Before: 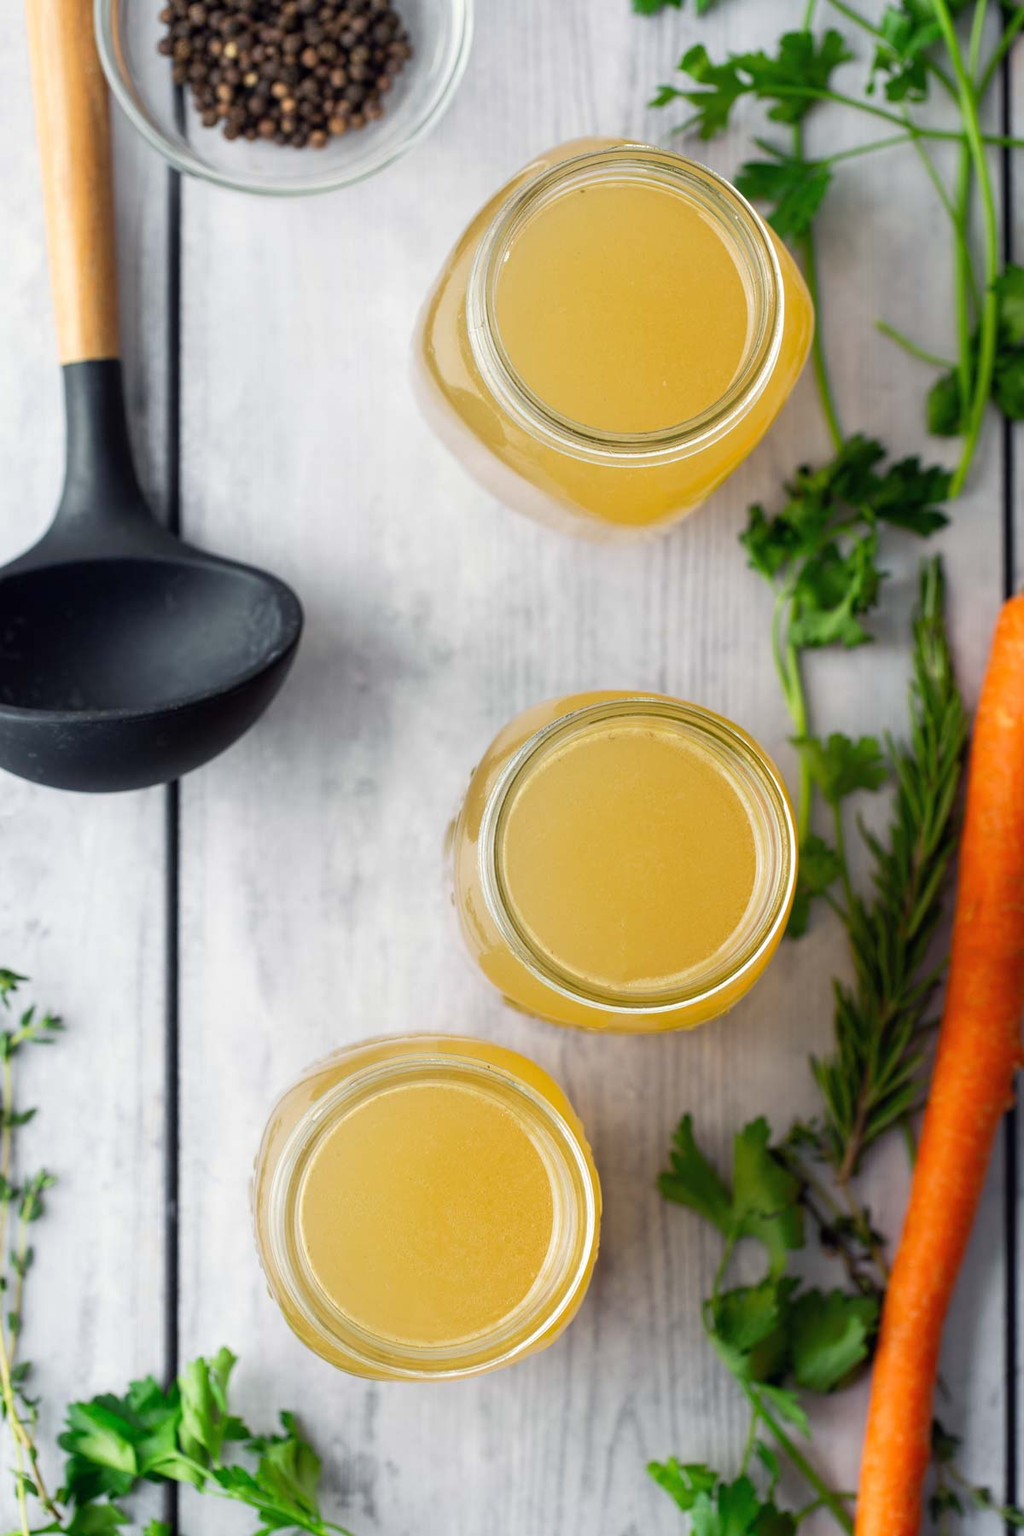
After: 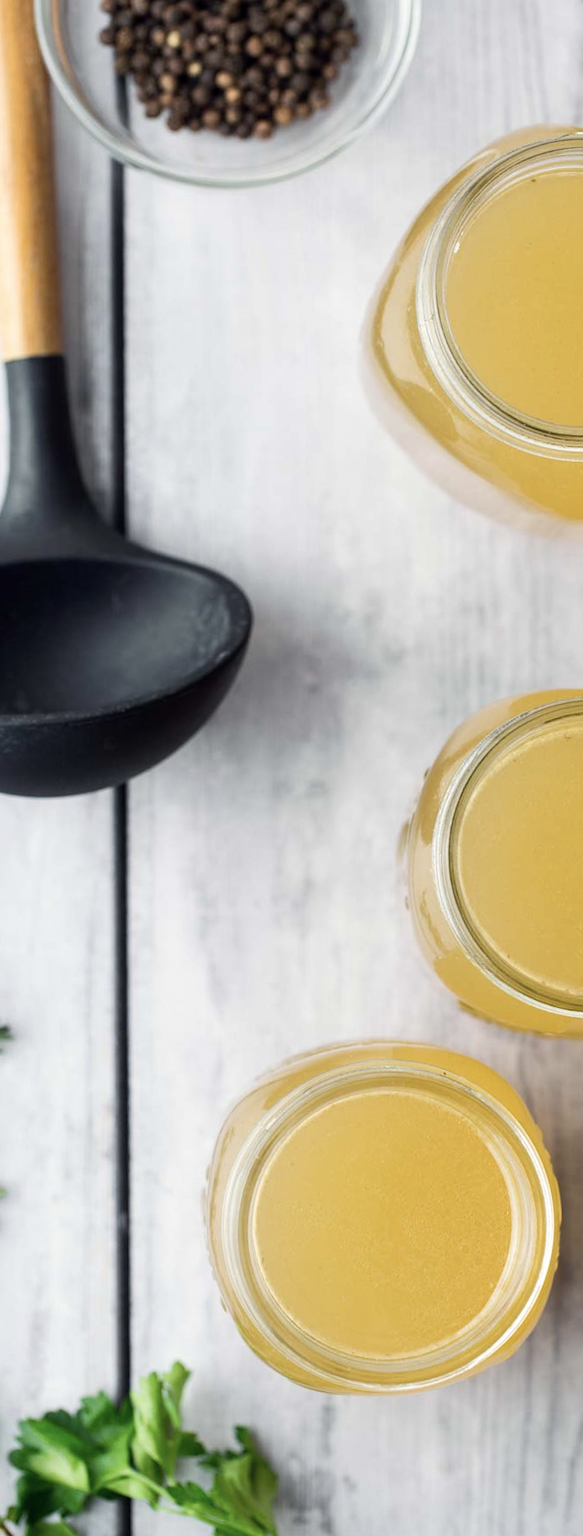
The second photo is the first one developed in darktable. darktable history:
color balance rgb: perceptual saturation grading › global saturation 20%, global vibrance 20%
contrast brightness saturation: contrast 0.1, saturation -0.36
rotate and perspective: rotation -0.45°, automatic cropping original format, crop left 0.008, crop right 0.992, crop top 0.012, crop bottom 0.988
crop: left 5.114%, right 38.589%
